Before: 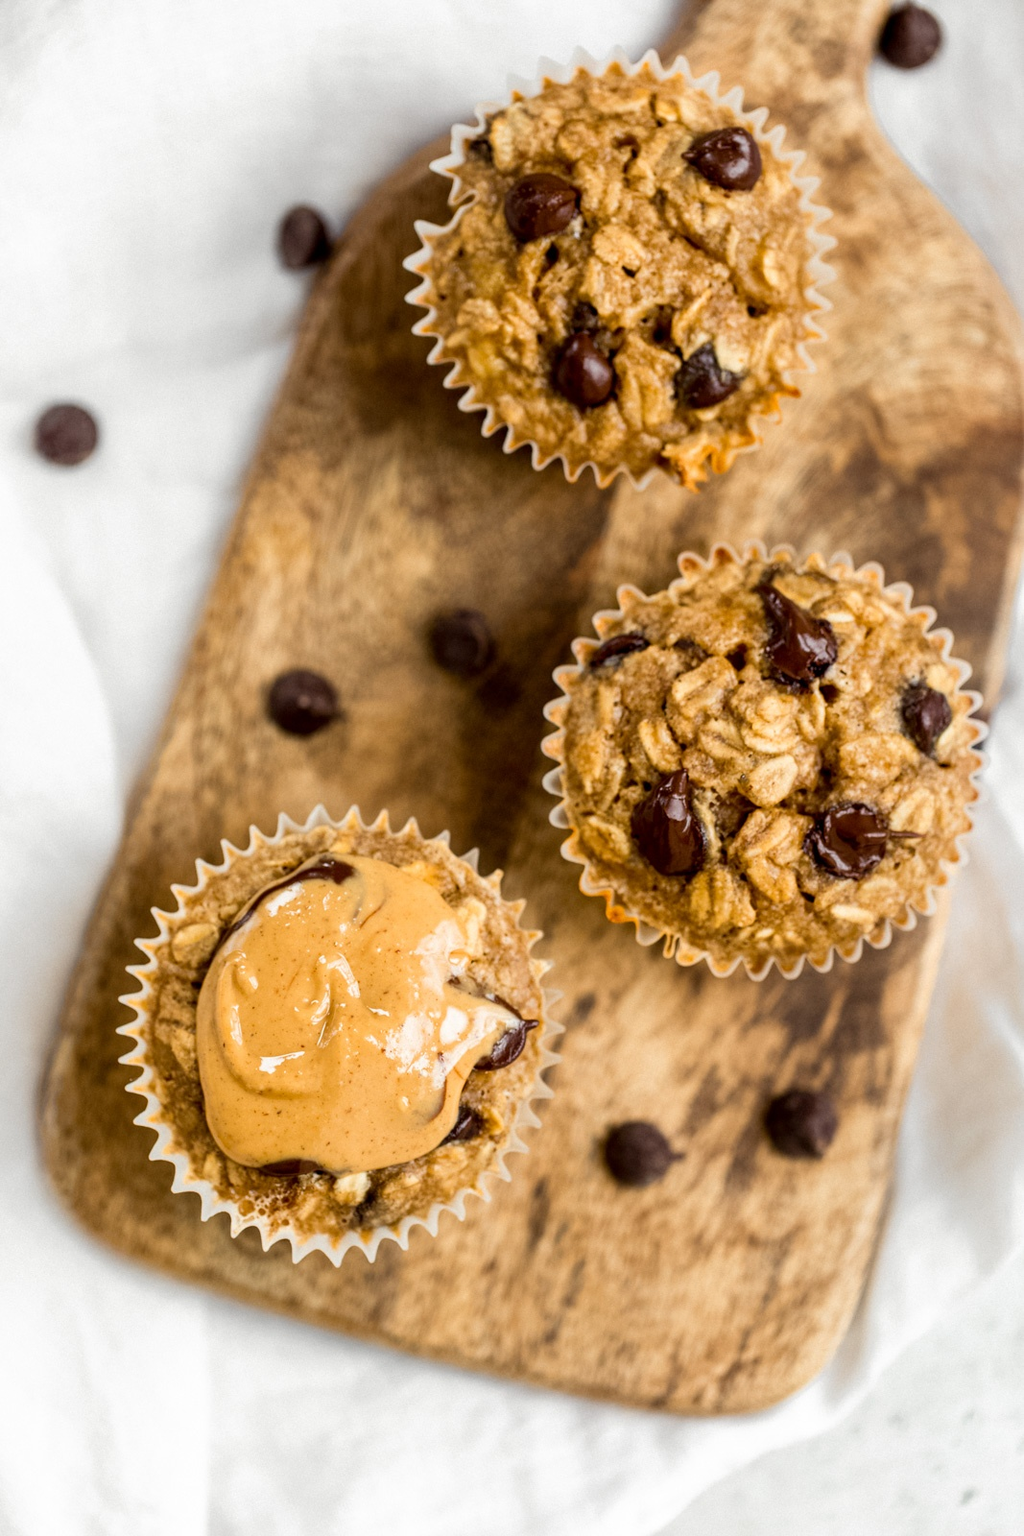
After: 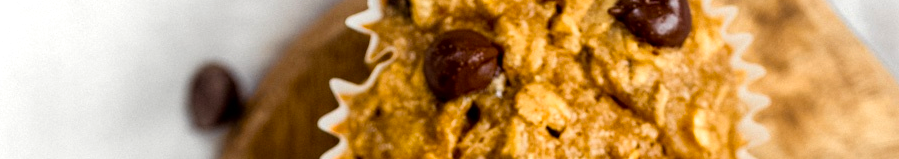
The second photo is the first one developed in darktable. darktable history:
color balance: contrast 6.48%, output saturation 113.3%
crop and rotate: left 9.644%, top 9.491%, right 6.021%, bottom 80.509%
